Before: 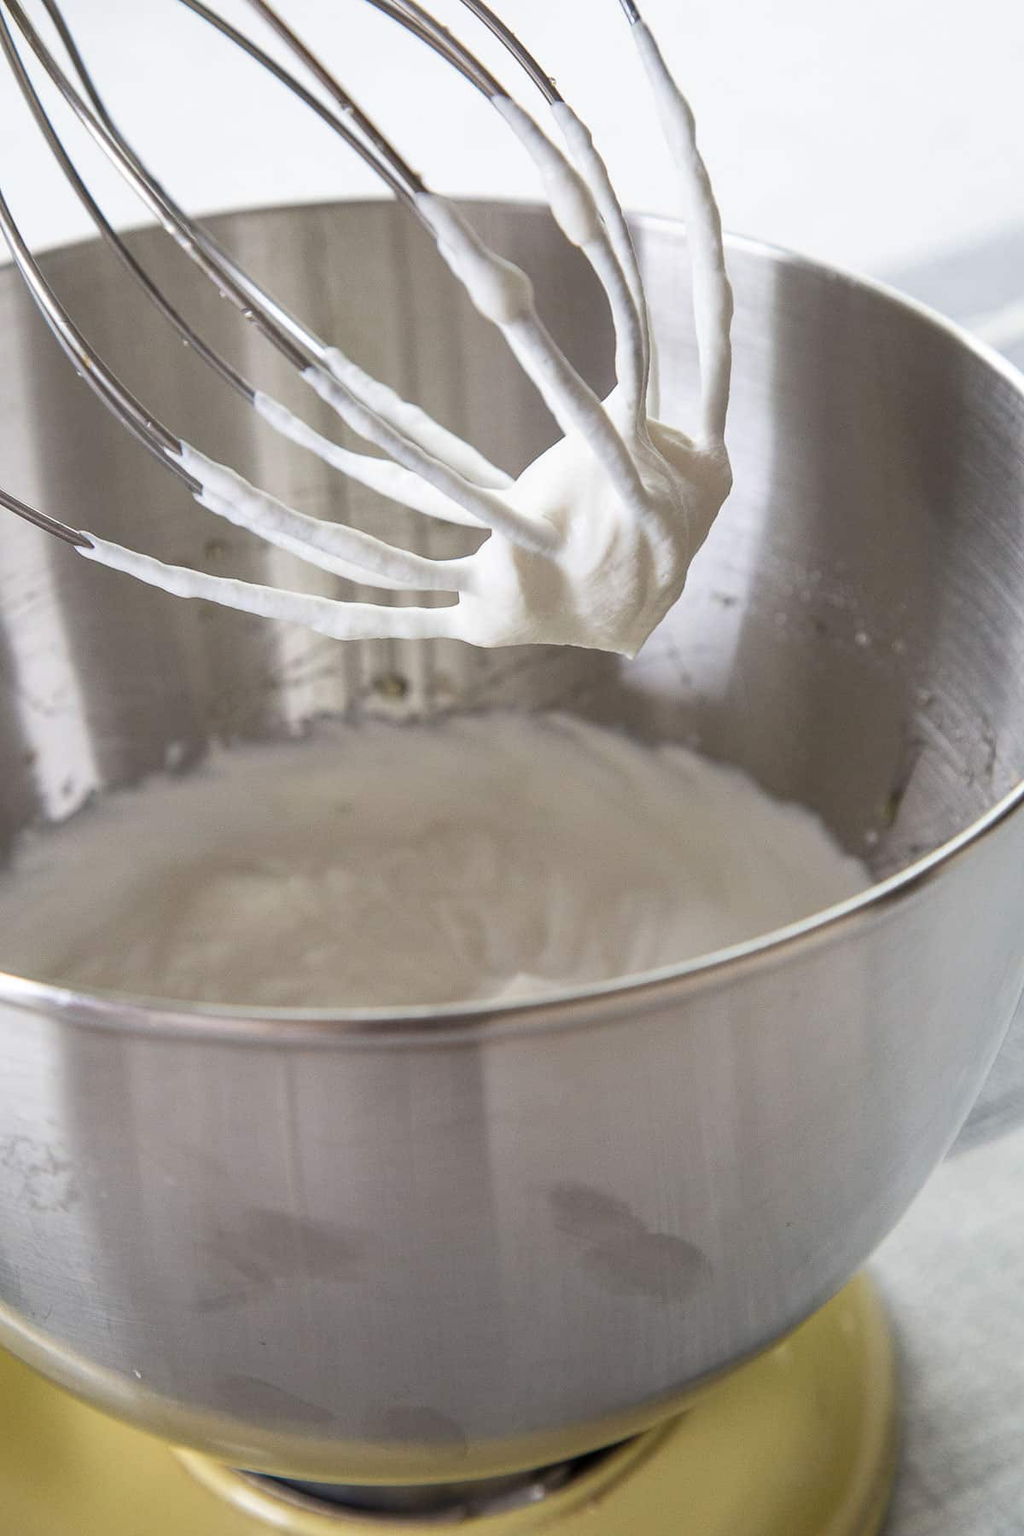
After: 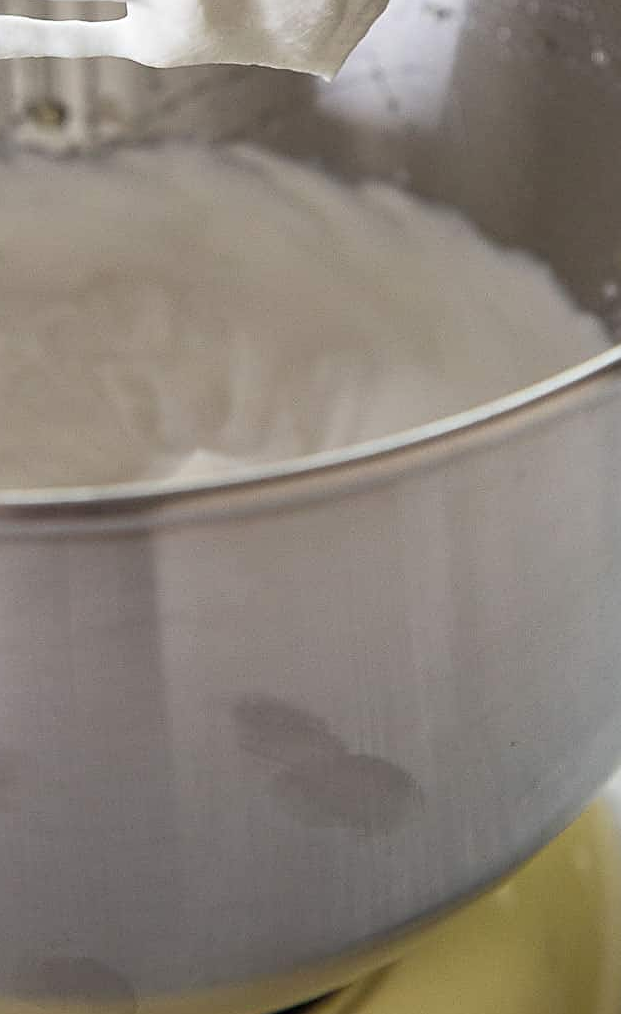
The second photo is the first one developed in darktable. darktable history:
crop: left 34.268%, top 38.434%, right 13.907%, bottom 5.218%
sharpen: on, module defaults
